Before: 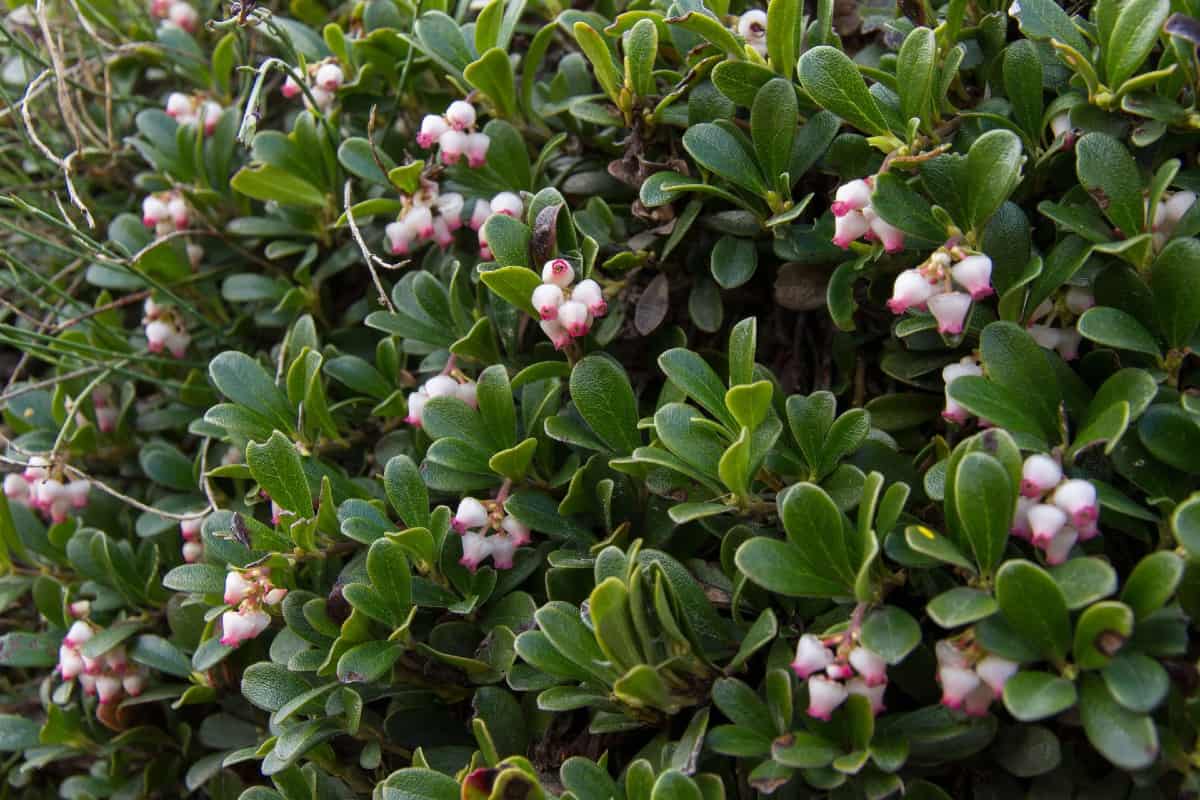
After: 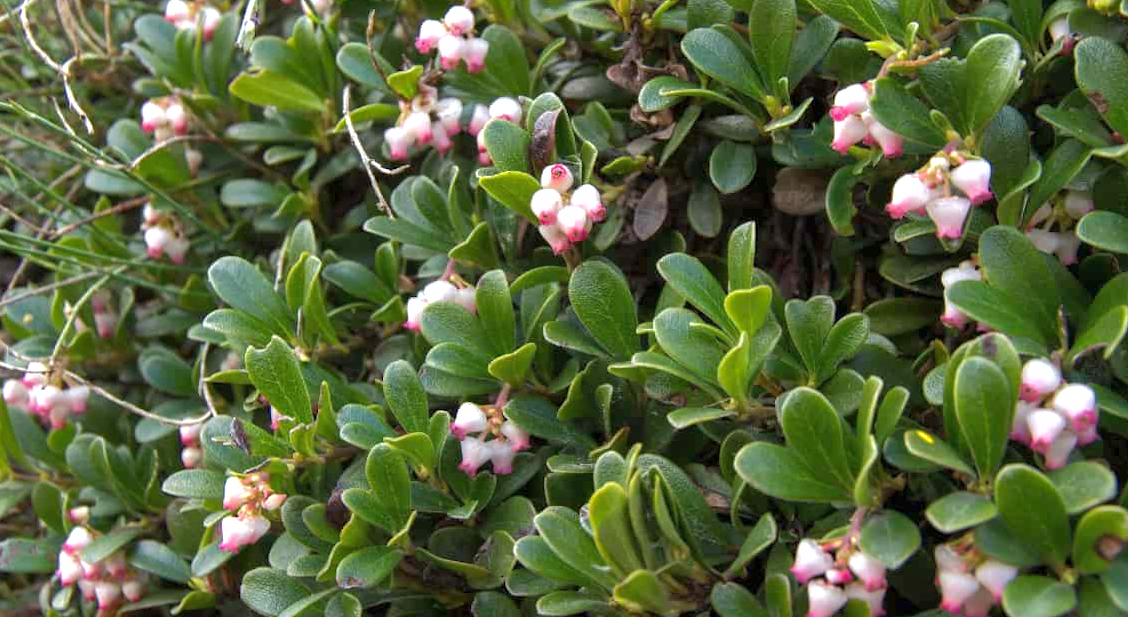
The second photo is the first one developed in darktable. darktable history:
shadows and highlights: on, module defaults
exposure: exposure 0.691 EV, compensate highlight preservation false
crop and rotate: angle 0.076°, top 11.914%, right 5.772%, bottom 10.735%
